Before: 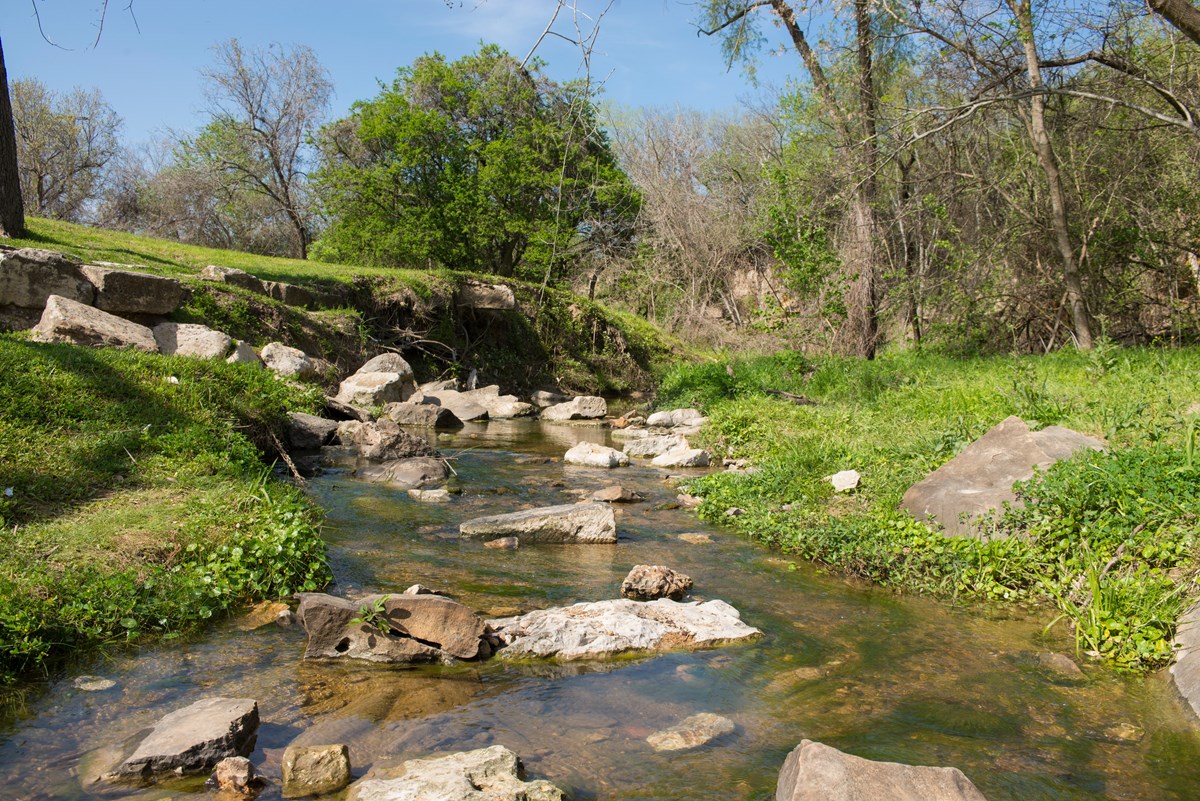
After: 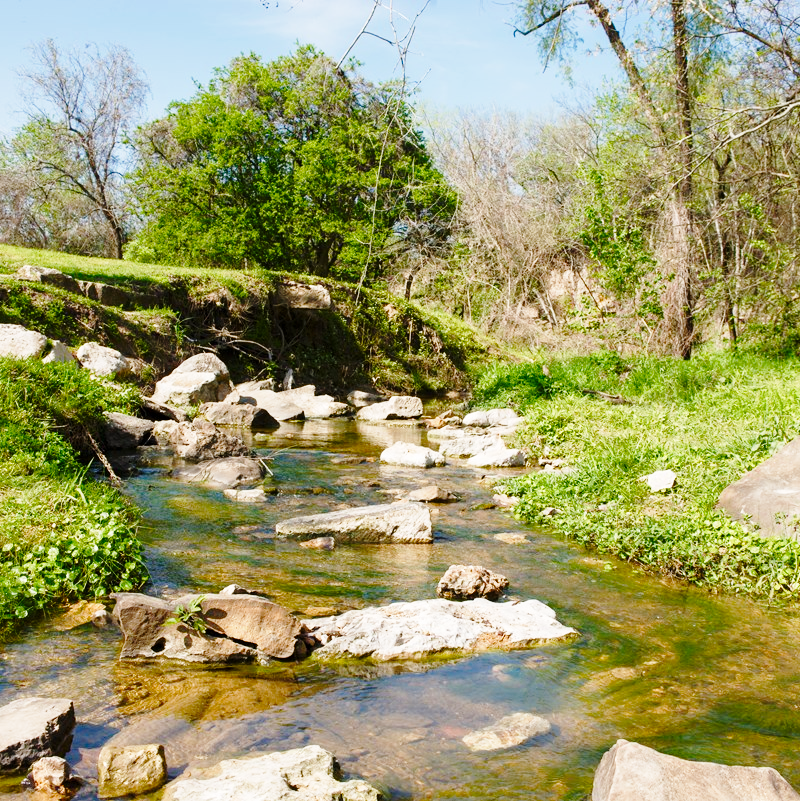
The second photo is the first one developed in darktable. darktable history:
color balance rgb: perceptual saturation grading › global saturation 20%, perceptual saturation grading › highlights -50.142%, perceptual saturation grading › shadows 30.478%, global vibrance 9.824%
crop and rotate: left 15.37%, right 17.899%
base curve: curves: ch0 [(0, 0) (0.028, 0.03) (0.121, 0.232) (0.46, 0.748) (0.859, 0.968) (1, 1)], preserve colors none
